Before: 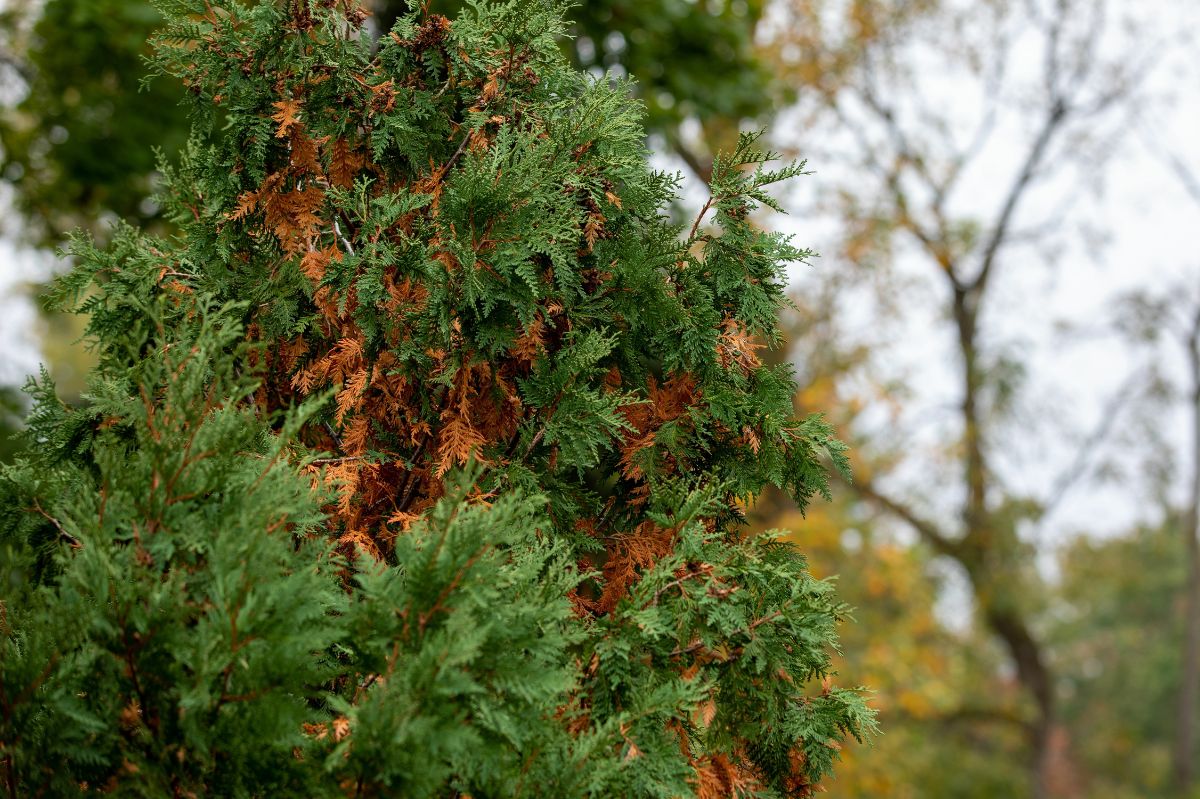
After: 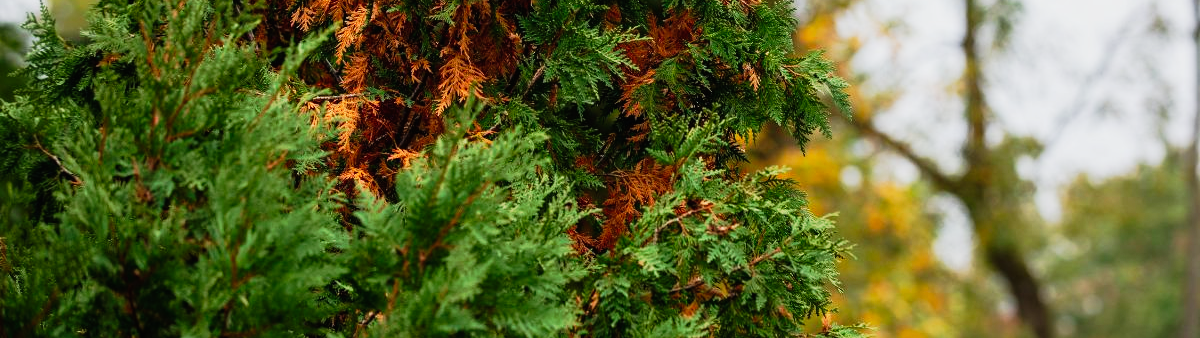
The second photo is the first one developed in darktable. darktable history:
crop: top 45.486%, bottom 12.172%
tone curve: curves: ch0 [(0, 0.008) (0.081, 0.044) (0.177, 0.123) (0.283, 0.253) (0.427, 0.441) (0.495, 0.524) (0.661, 0.756) (0.796, 0.859) (1, 0.951)]; ch1 [(0, 0) (0.161, 0.092) (0.35, 0.33) (0.392, 0.392) (0.427, 0.426) (0.479, 0.472) (0.505, 0.5) (0.521, 0.519) (0.567, 0.556) (0.583, 0.588) (0.625, 0.627) (0.678, 0.733) (1, 1)]; ch2 [(0, 0) (0.346, 0.362) (0.404, 0.427) (0.502, 0.499) (0.523, 0.522) (0.544, 0.561) (0.58, 0.59) (0.629, 0.642) (0.717, 0.678) (1, 1)], preserve colors none
